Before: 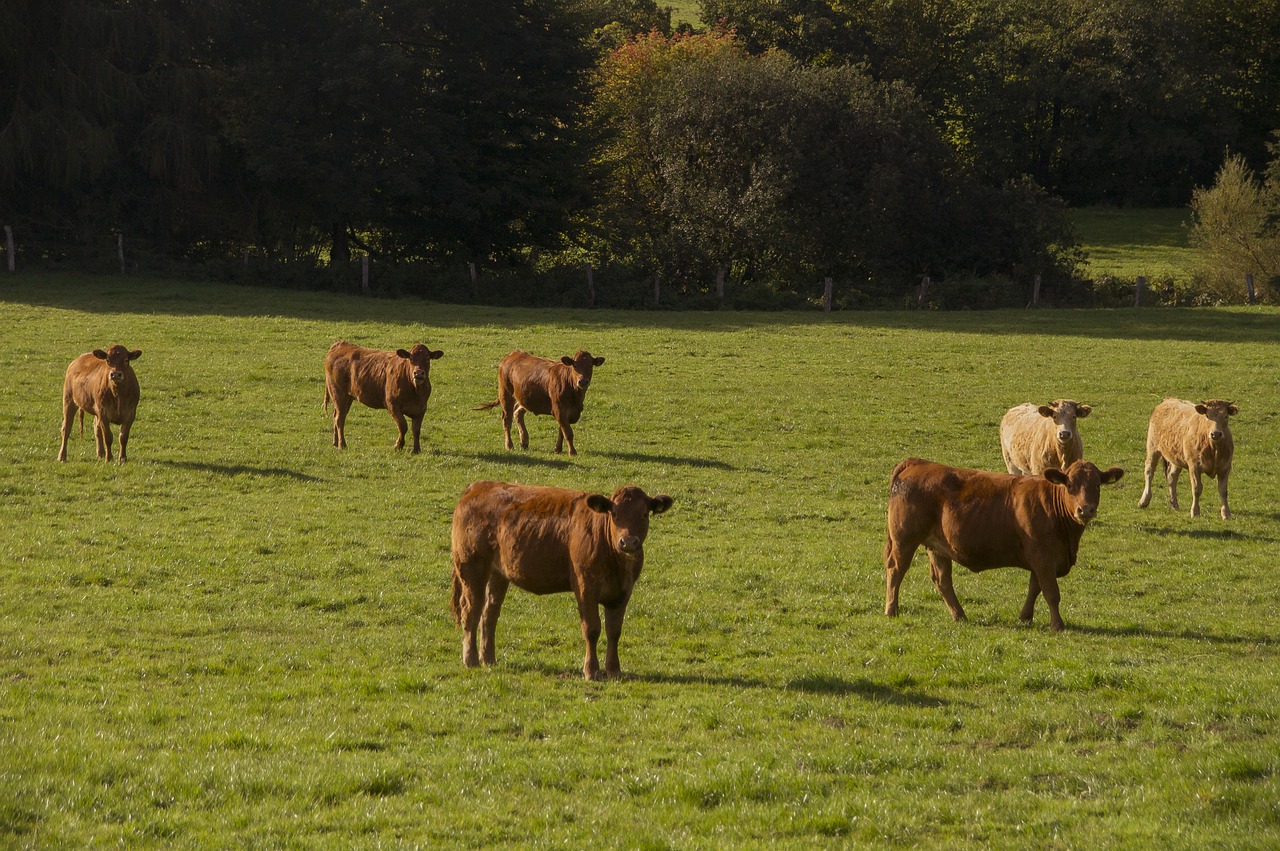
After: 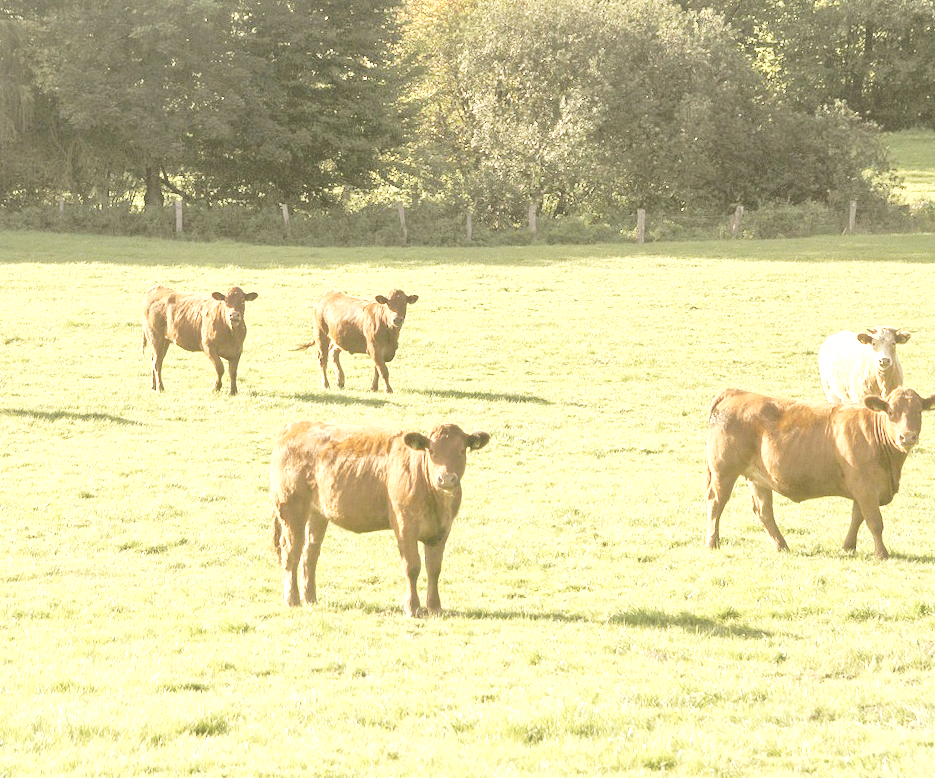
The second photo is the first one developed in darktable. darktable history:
tone equalizer: -7 EV 0.15 EV, -6 EV 0.6 EV, -5 EV 1.15 EV, -4 EV 1.33 EV, -3 EV 1.15 EV, -2 EV 0.6 EV, -1 EV 0.15 EV, mask exposure compensation -0.5 EV
rotate and perspective: rotation -1.32°, lens shift (horizontal) -0.031, crop left 0.015, crop right 0.985, crop top 0.047, crop bottom 0.982
exposure: black level correction 0, exposure 2.327 EV, compensate exposure bias true, compensate highlight preservation false
crop and rotate: left 13.15%, top 5.251%, right 12.609%
color correction: highlights a* -1.43, highlights b* 10.12, shadows a* 0.395, shadows b* 19.35
tone curve: curves: ch0 [(0, 0) (0.003, 0.319) (0.011, 0.319) (0.025, 0.323) (0.044, 0.323) (0.069, 0.327) (0.1, 0.33) (0.136, 0.338) (0.177, 0.348) (0.224, 0.361) (0.277, 0.374) (0.335, 0.398) (0.399, 0.444) (0.468, 0.516) (0.543, 0.595) (0.623, 0.694) (0.709, 0.793) (0.801, 0.883) (0.898, 0.942) (1, 1)], preserve colors none
white balance: red 0.967, blue 1.049
contrast brightness saturation: brightness 0.18, saturation -0.5
